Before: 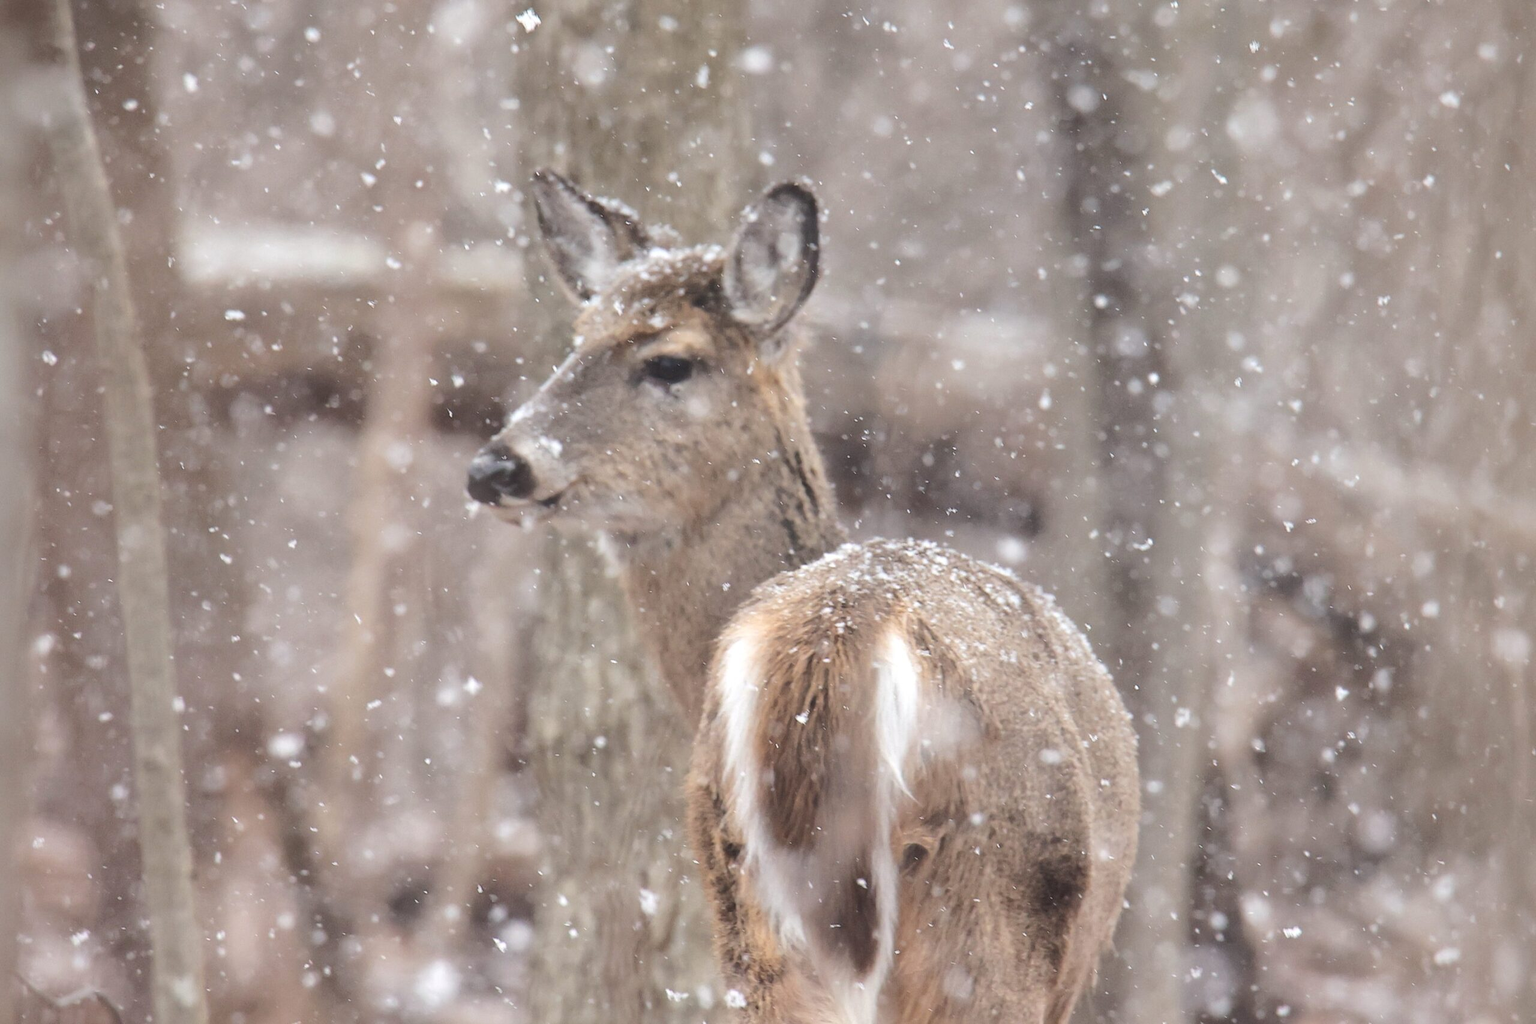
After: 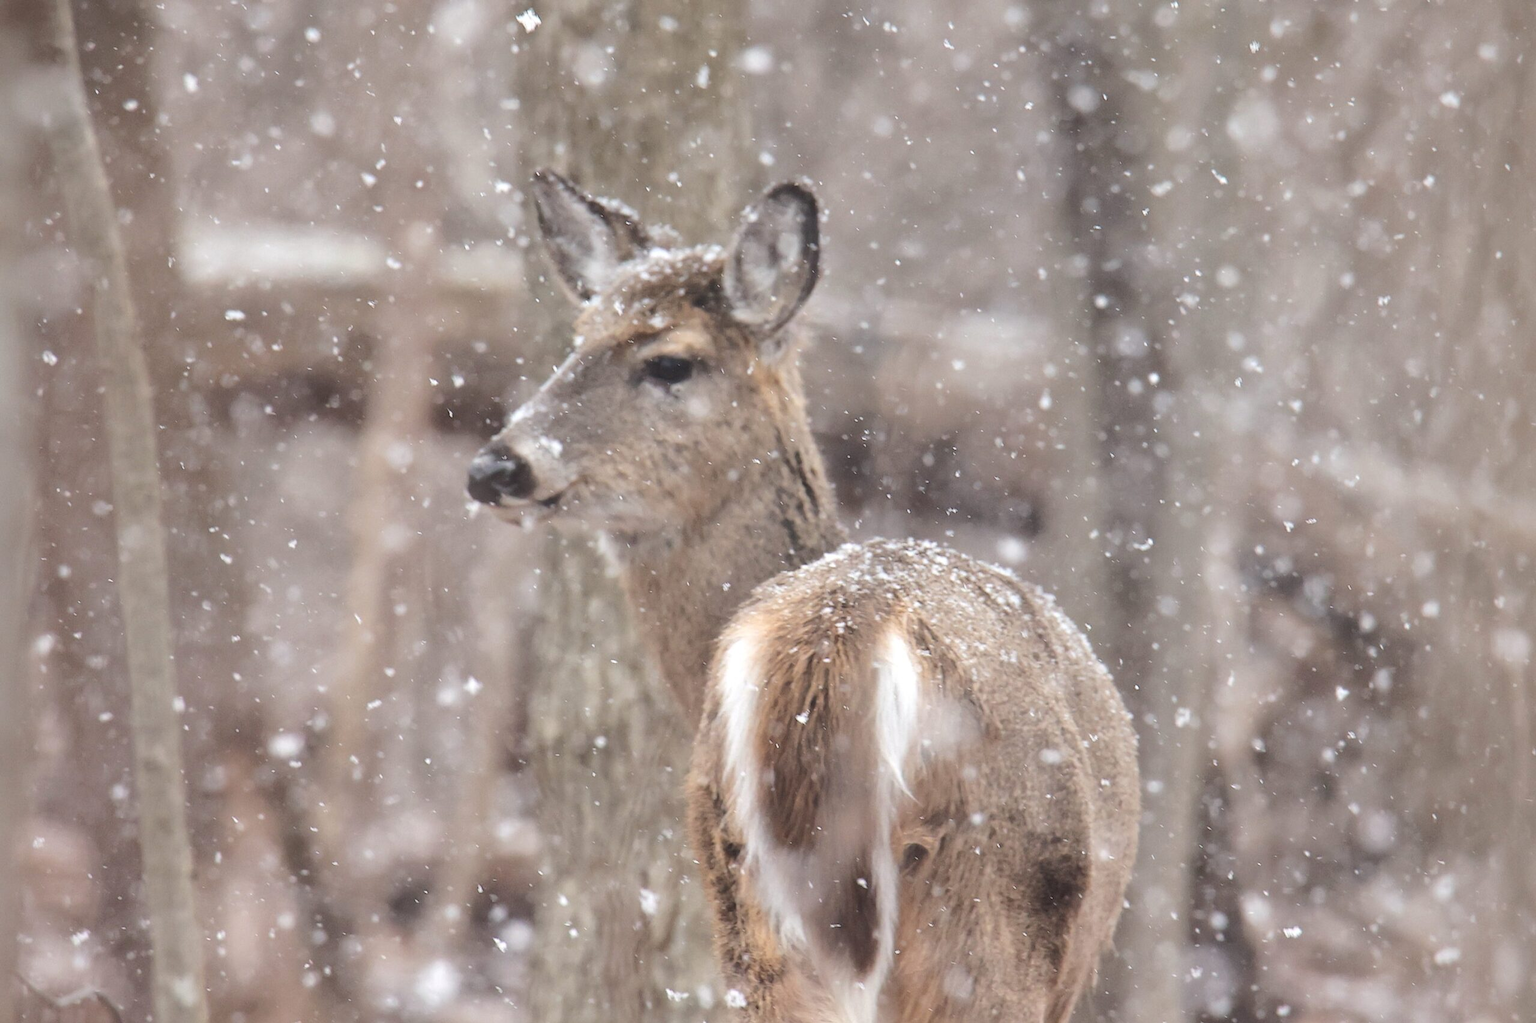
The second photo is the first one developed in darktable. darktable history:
shadows and highlights: shadows 76.4, highlights -26.28, soften with gaussian
